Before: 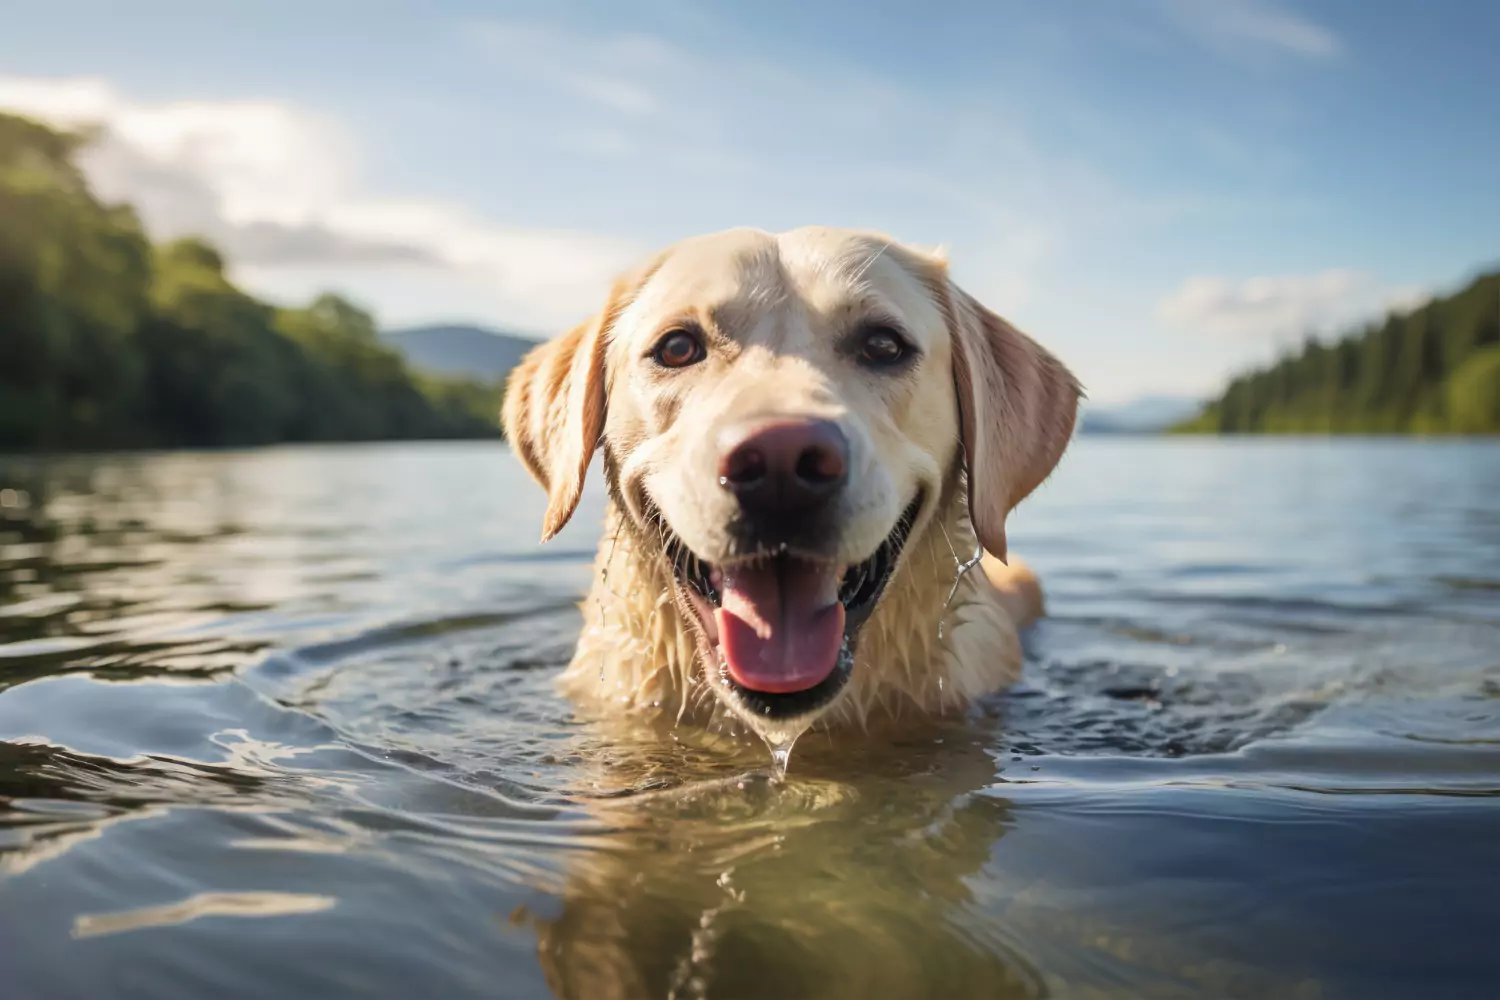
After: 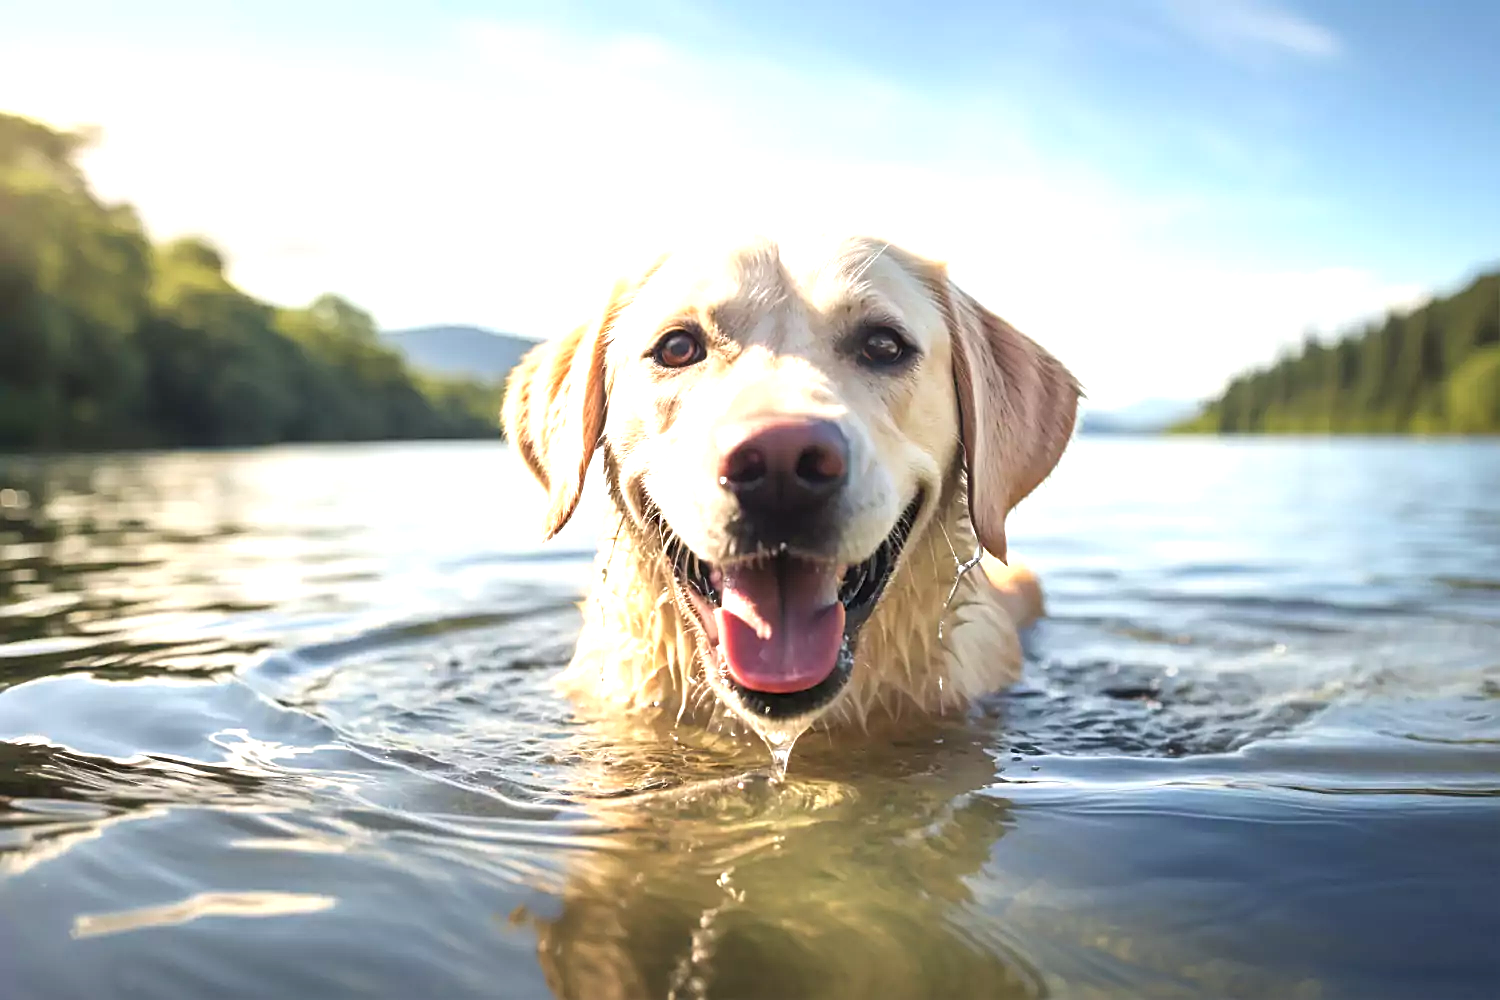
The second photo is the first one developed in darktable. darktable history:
exposure: black level correction 0, exposure 0.953 EV, compensate exposure bias true, compensate highlight preservation false
sharpen: on, module defaults
